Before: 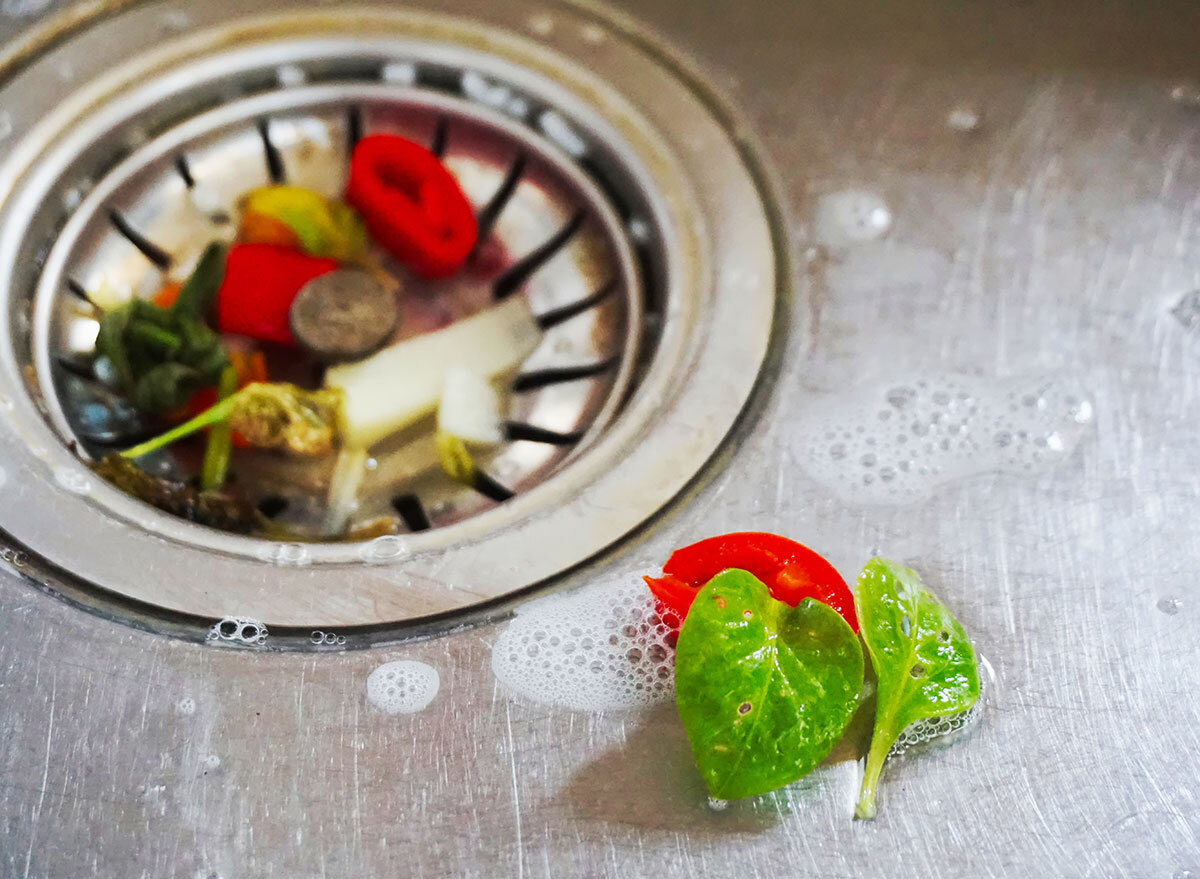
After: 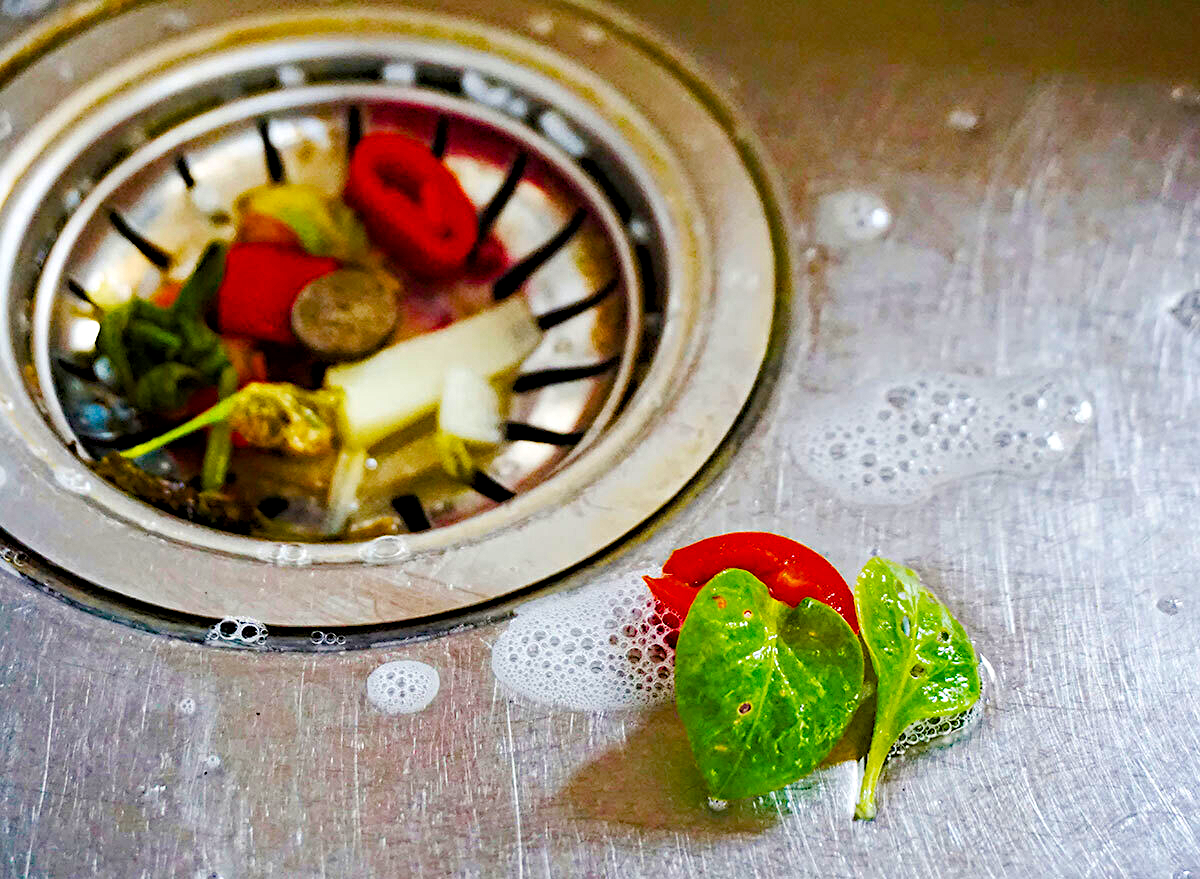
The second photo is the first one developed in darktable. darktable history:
contrast equalizer: octaves 7, y [[0.6 ×6], [0.55 ×6], [0 ×6], [0 ×6], [0 ×6]], mix 0.3
color balance rgb: perceptual saturation grading › global saturation 20%, perceptual saturation grading › highlights -25%, perceptual saturation grading › shadows 50.52%, global vibrance 40.24%
color balance rgb "light contrast": perceptual brilliance grading › highlights 10%, perceptual brilliance grading › mid-tones 5%, perceptual brilliance grading › shadows -10%
diffuse or sharpen "sharpen demosaicing: AA filter": edge sensitivity 1, 1st order anisotropy 100%, 2nd order anisotropy 100%, 3rd order anisotropy 100%, 4th order anisotropy 100%, 1st order speed -25%, 2nd order speed -25%, 3rd order speed -25%, 4th order speed -25%
haze removal: adaptive false
